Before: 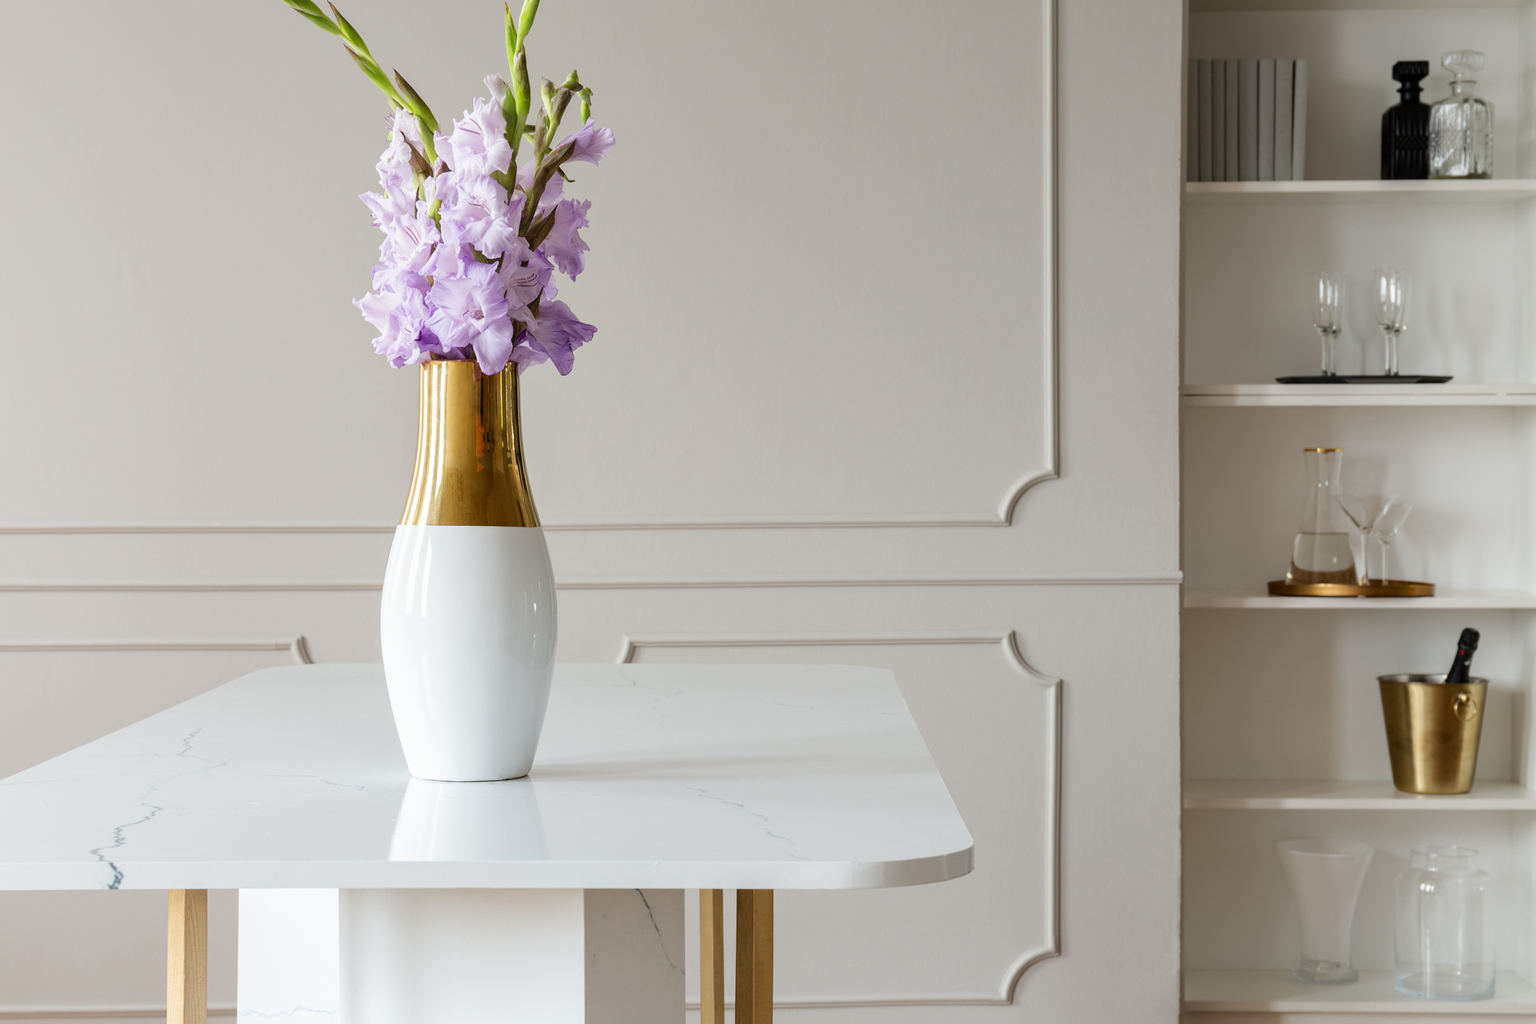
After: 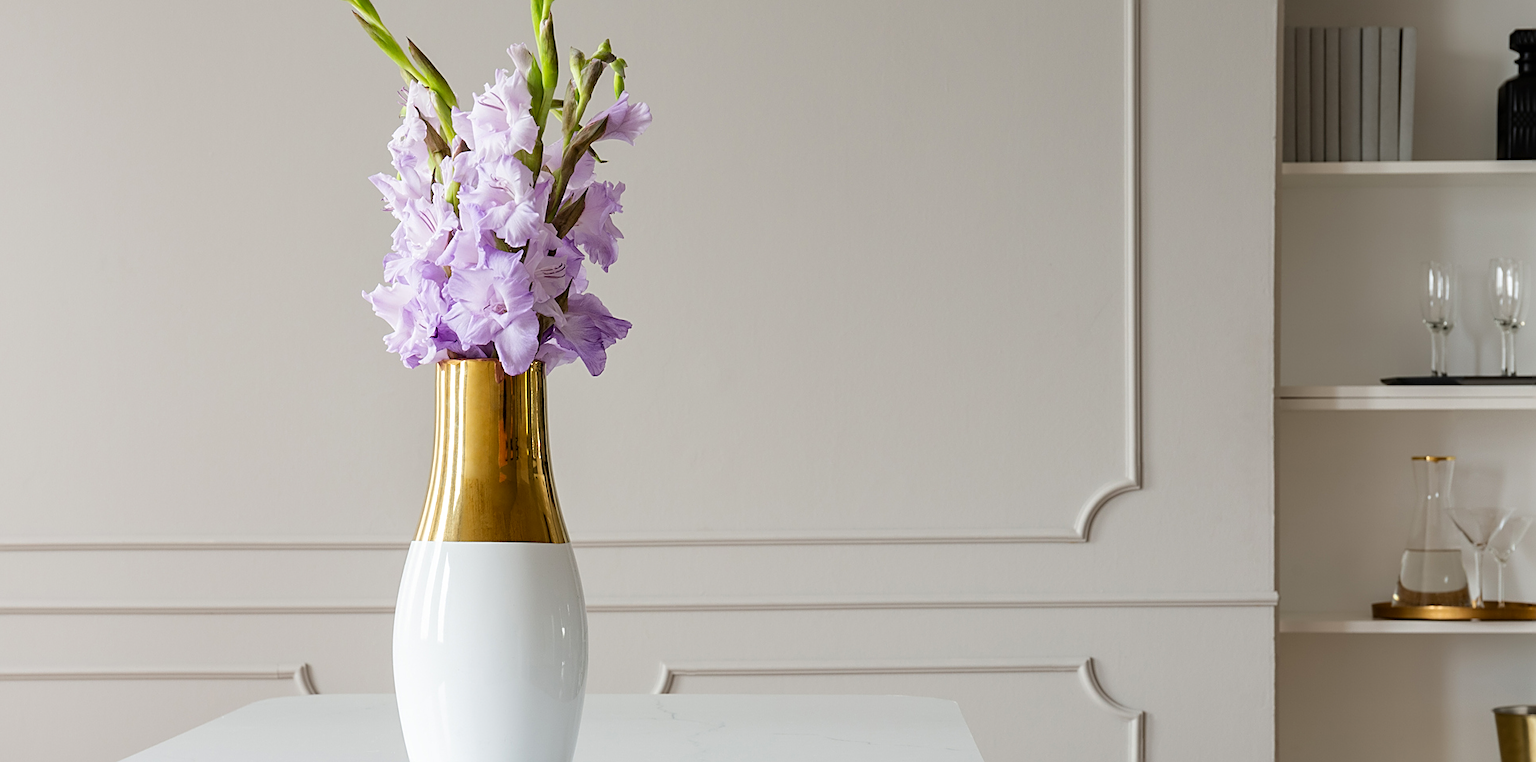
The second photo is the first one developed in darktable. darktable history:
crop: left 1.607%, top 3.456%, right 7.743%, bottom 28.441%
sharpen: amount 0.499
color balance rgb: perceptual saturation grading › global saturation 9.966%
